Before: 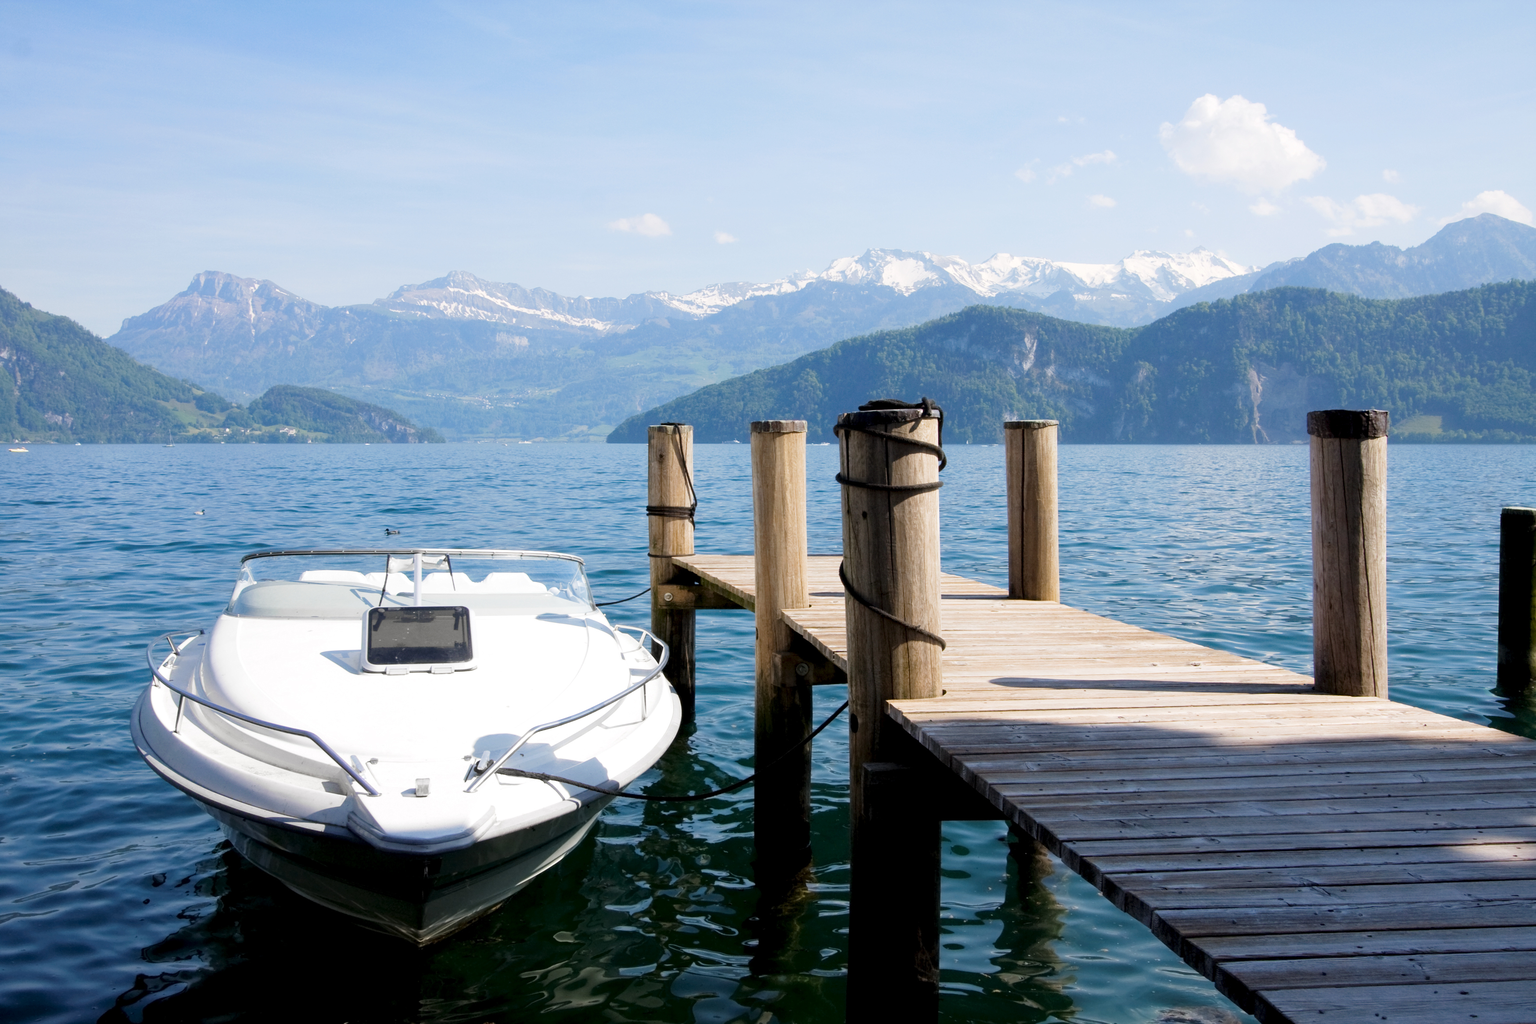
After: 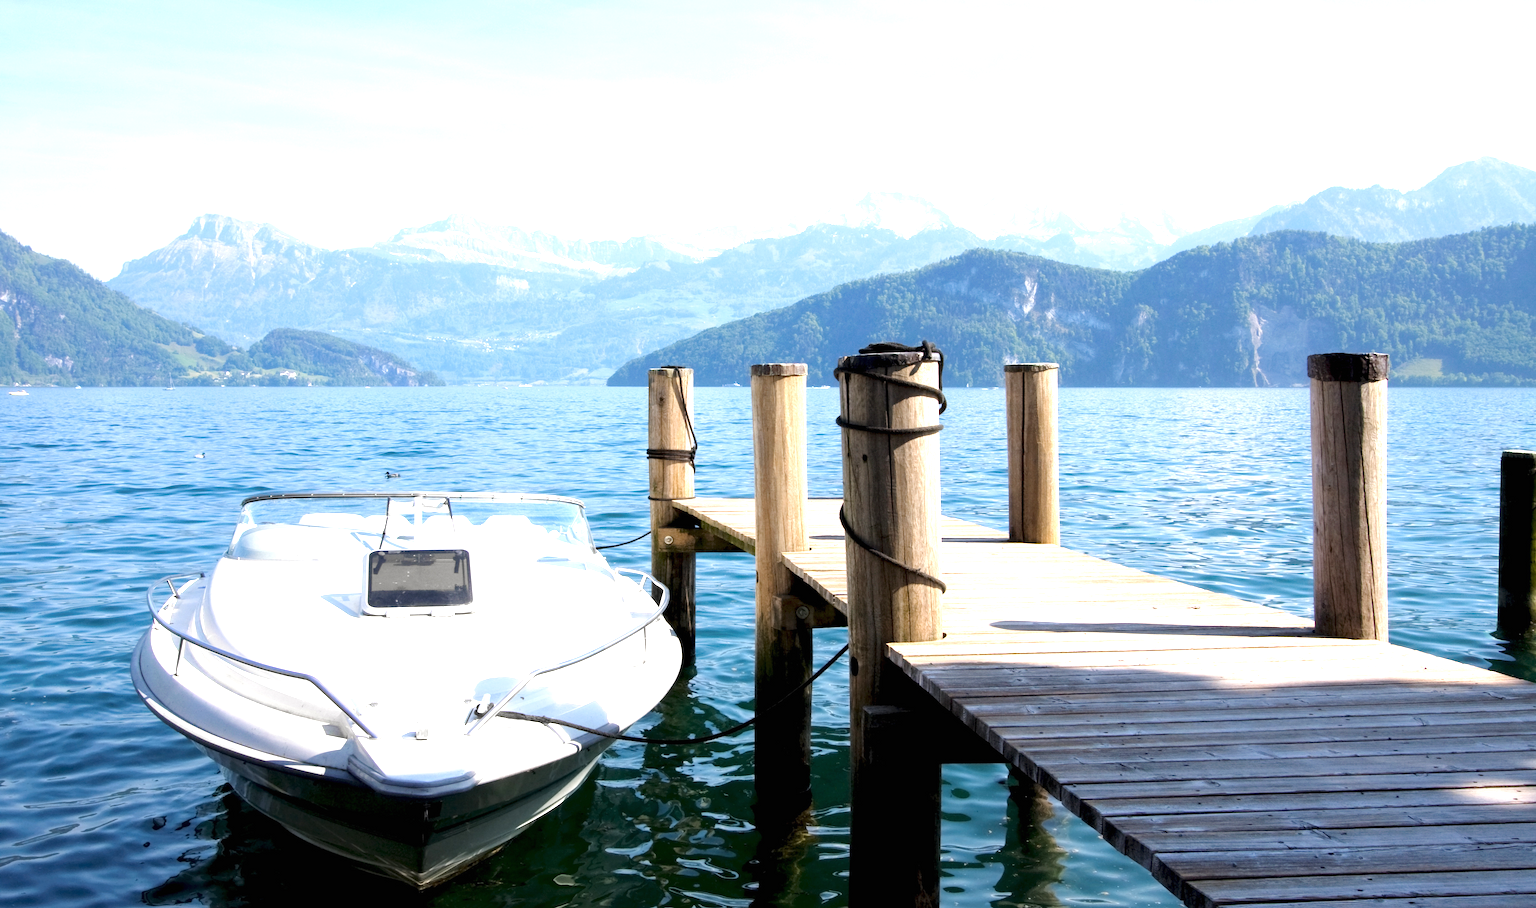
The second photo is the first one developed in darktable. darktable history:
crop and rotate: top 5.609%, bottom 5.609%
exposure: black level correction 0, exposure 0.9 EV, compensate highlight preservation false
